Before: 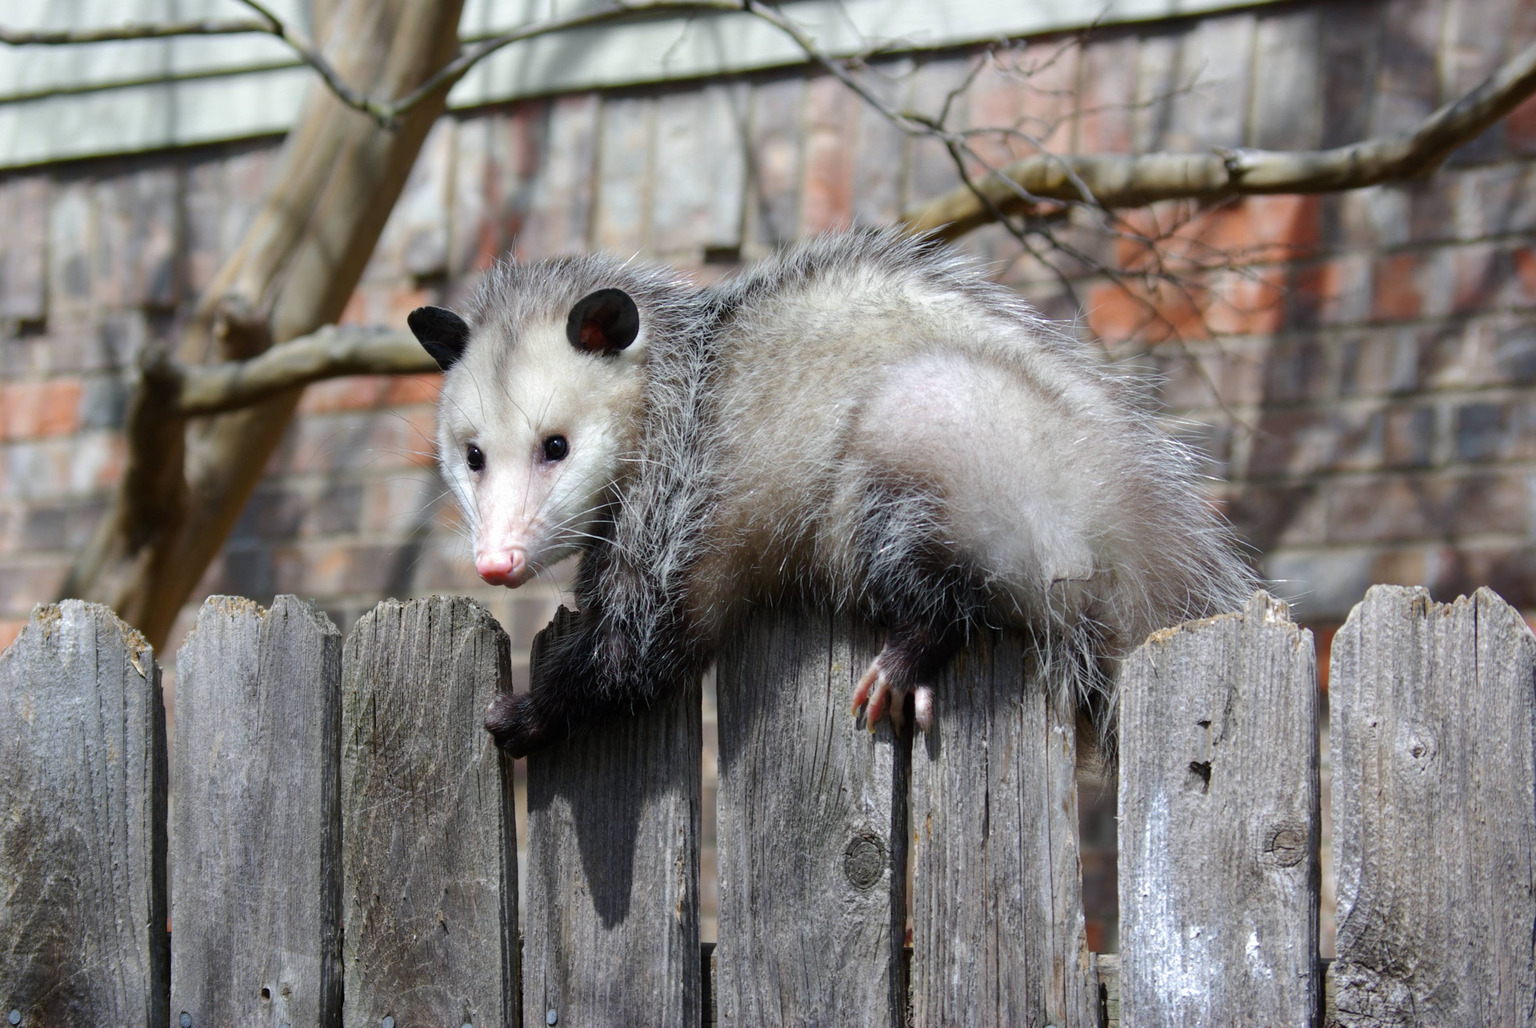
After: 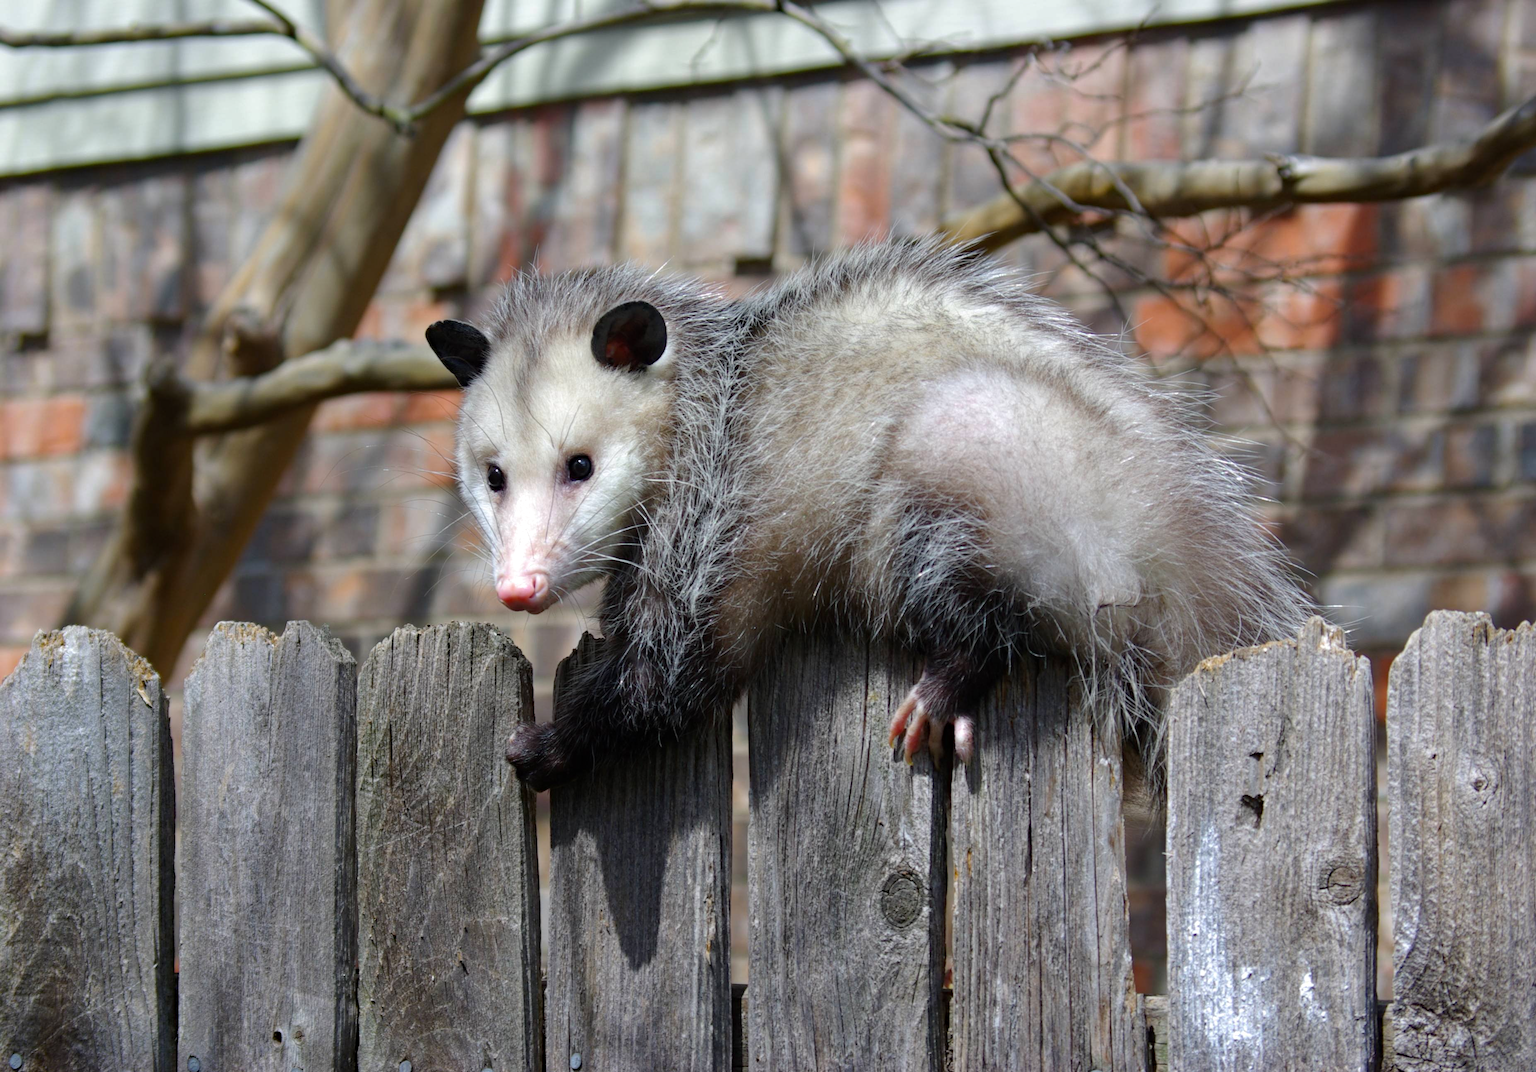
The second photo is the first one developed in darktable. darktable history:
haze removal: compatibility mode true, adaptive false
crop: right 4.126%, bottom 0.031%
